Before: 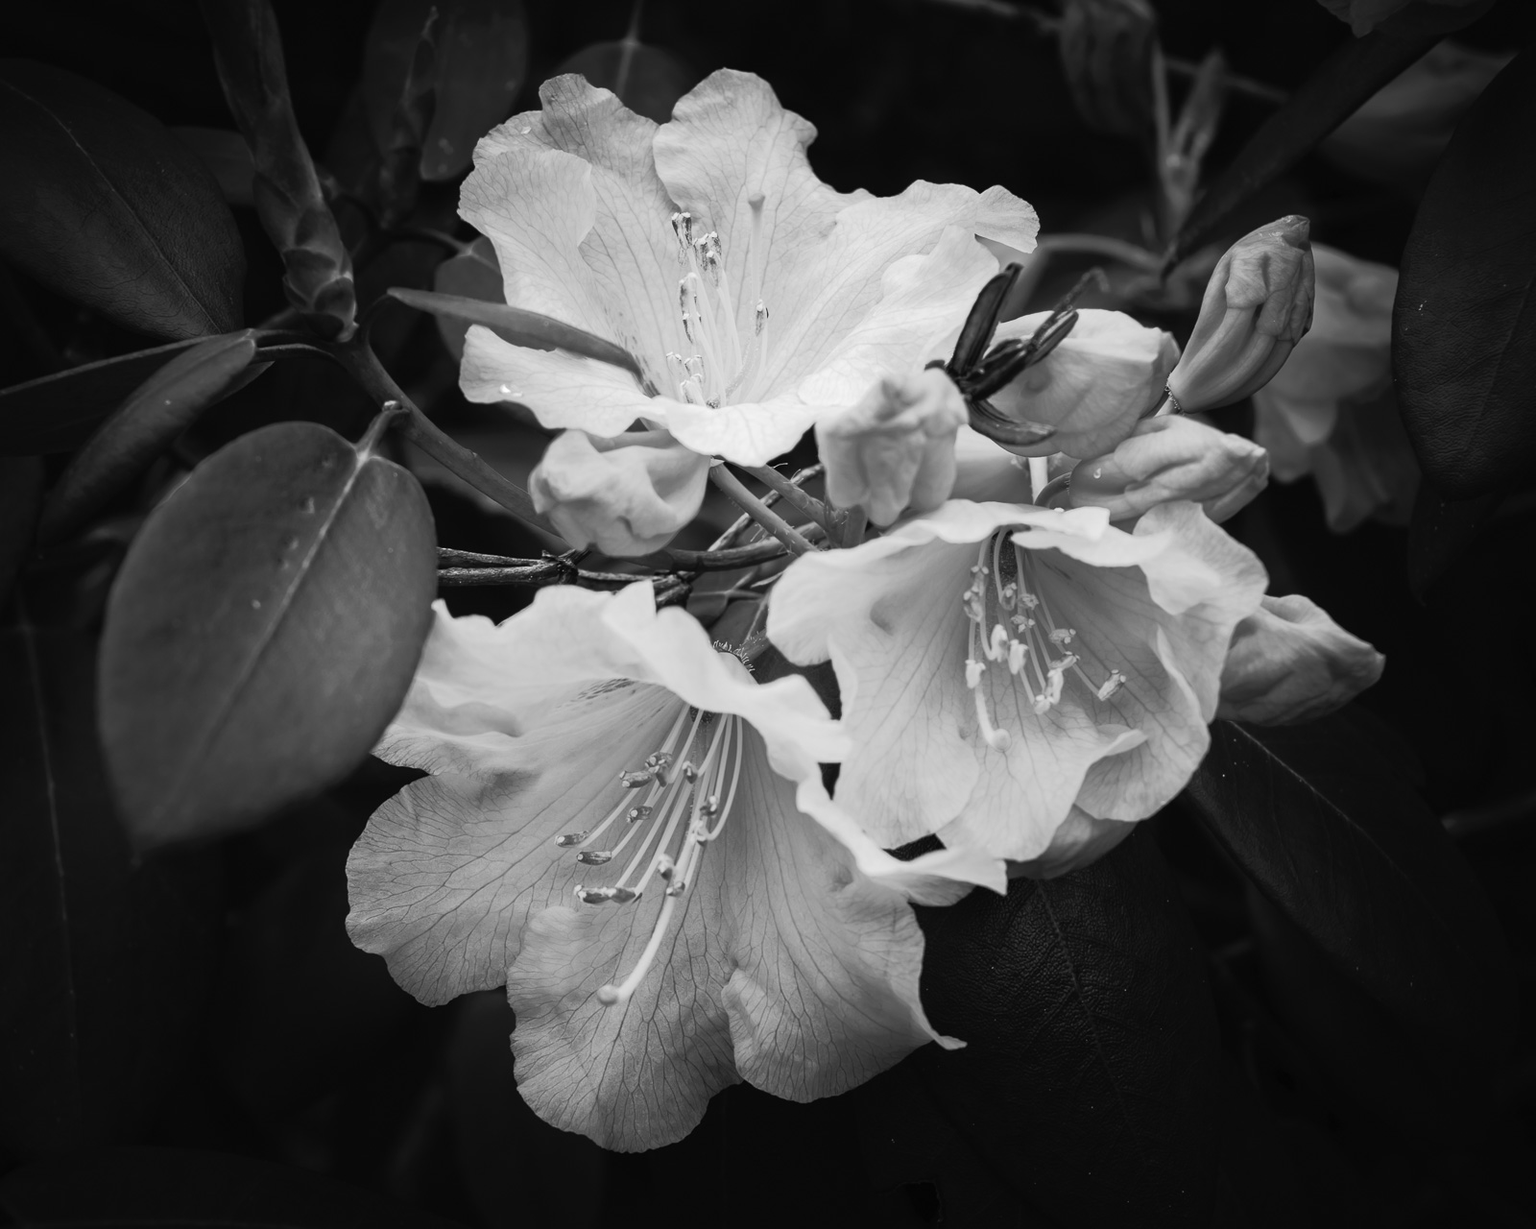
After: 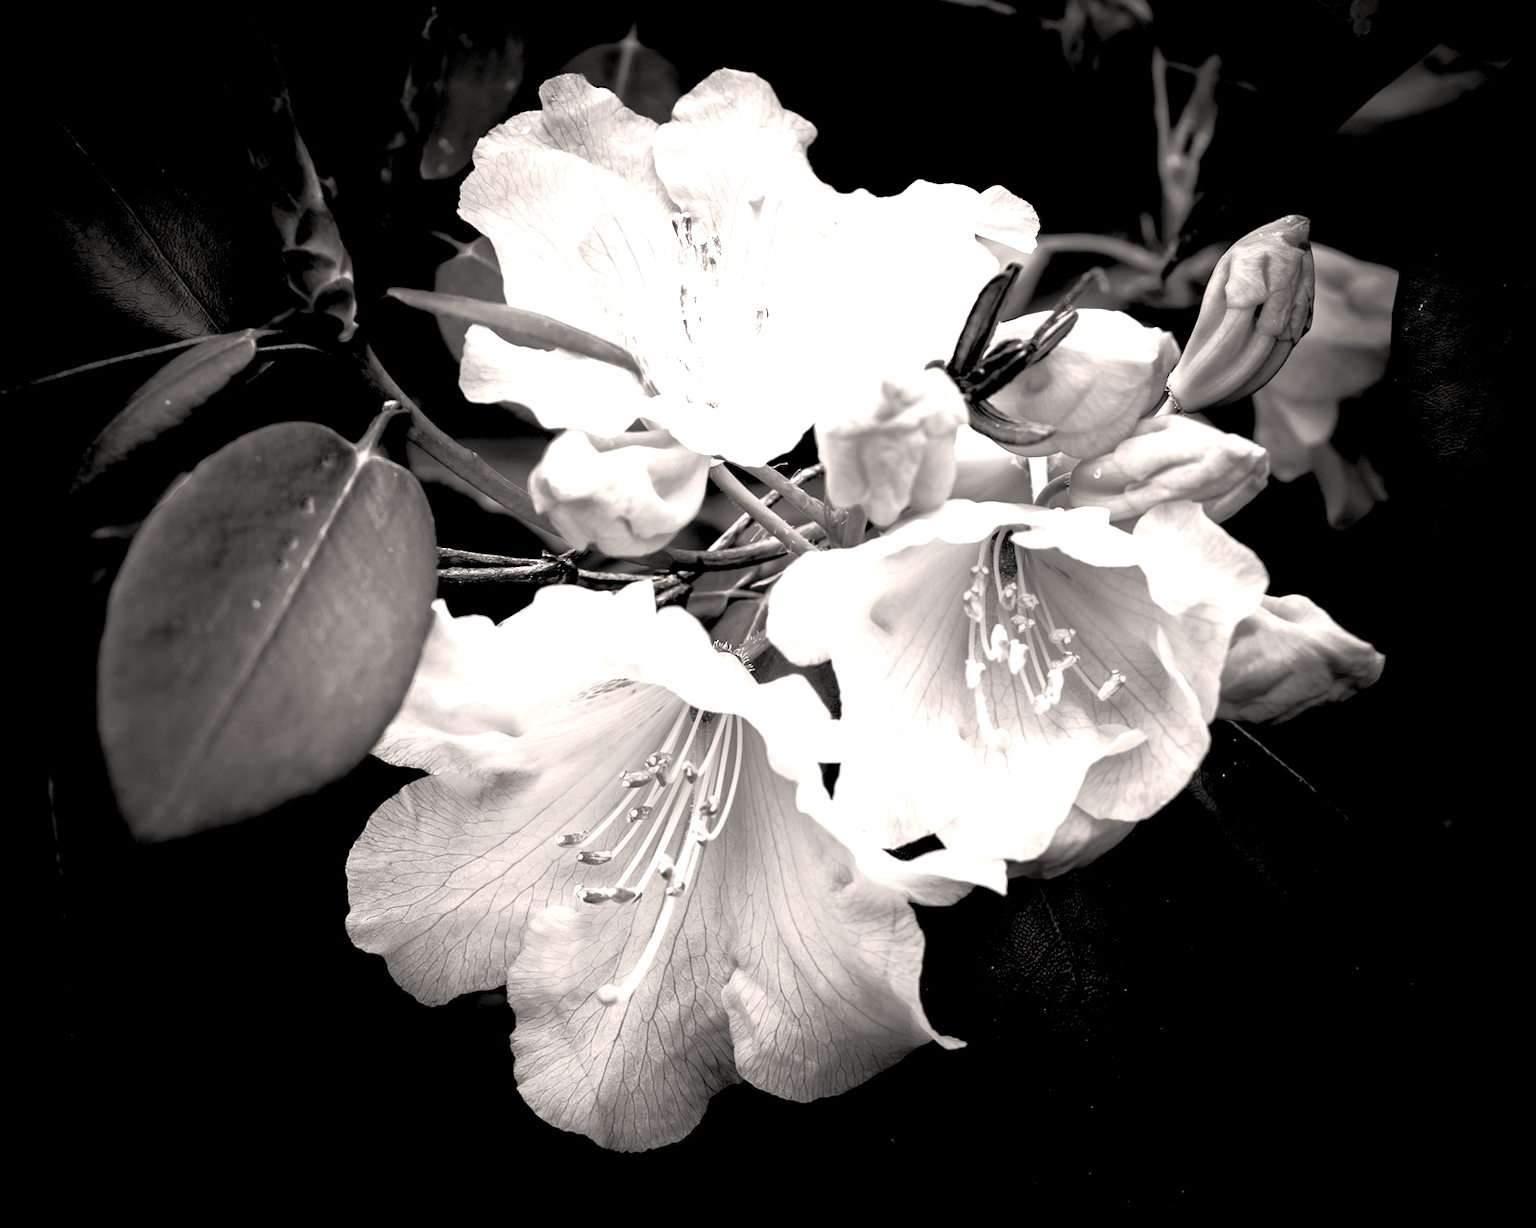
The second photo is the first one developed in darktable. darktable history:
exposure: exposure 1 EV, compensate highlight preservation false
vignetting: brightness -0.233, saturation 0.141
color correction: highlights a* 5.59, highlights b* 5.24, saturation 0.68
rgb levels: levels [[0.029, 0.461, 0.922], [0, 0.5, 1], [0, 0.5, 1]]
white balance: red 1.009, blue 0.985
